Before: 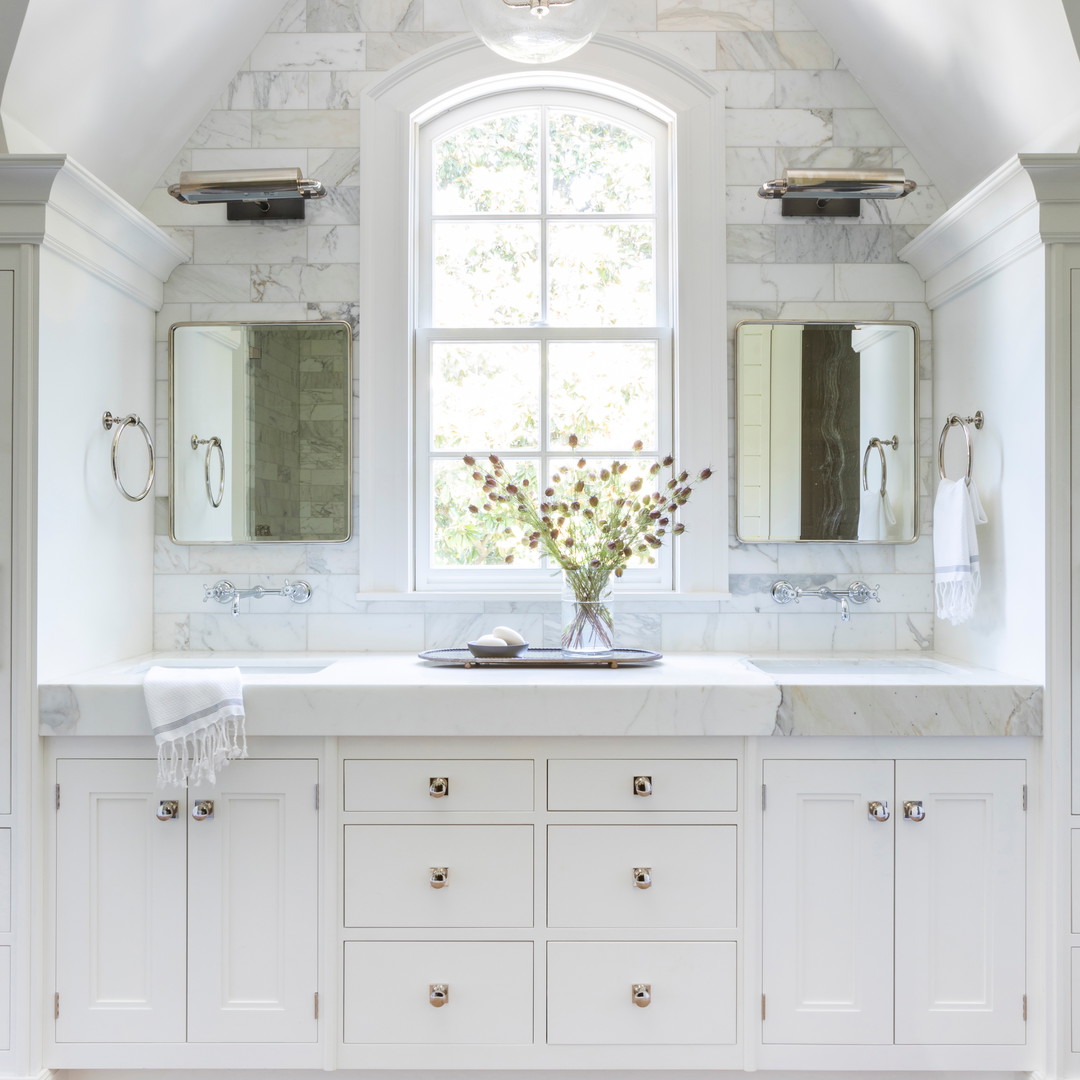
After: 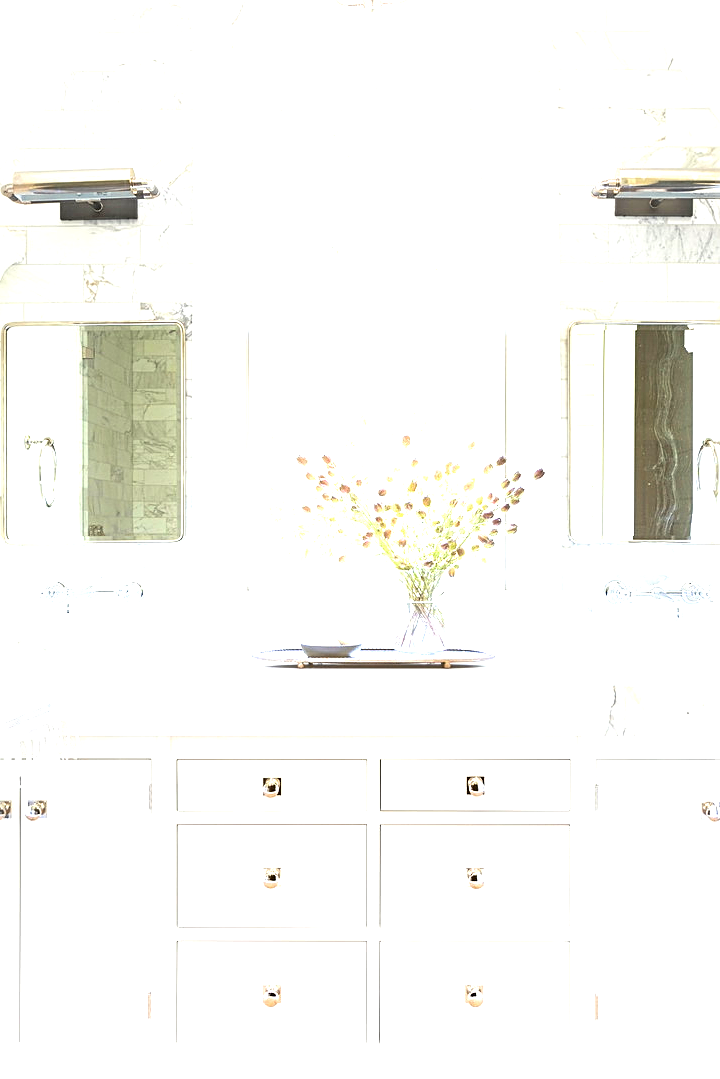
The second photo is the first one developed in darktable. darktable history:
color balance rgb: shadows lift › hue 86.53°, highlights gain › luminance 5.839%, highlights gain › chroma 1.205%, highlights gain › hue 88.26°, perceptual saturation grading › global saturation 9.785%
exposure: black level correction 0, exposure 1.453 EV, compensate highlight preservation false
crop and rotate: left 15.617%, right 17.688%
contrast equalizer: octaves 7, y [[0.5, 0.486, 0.447, 0.446, 0.489, 0.5], [0.5 ×6], [0.5 ×6], [0 ×6], [0 ×6]]
sharpen: on, module defaults
